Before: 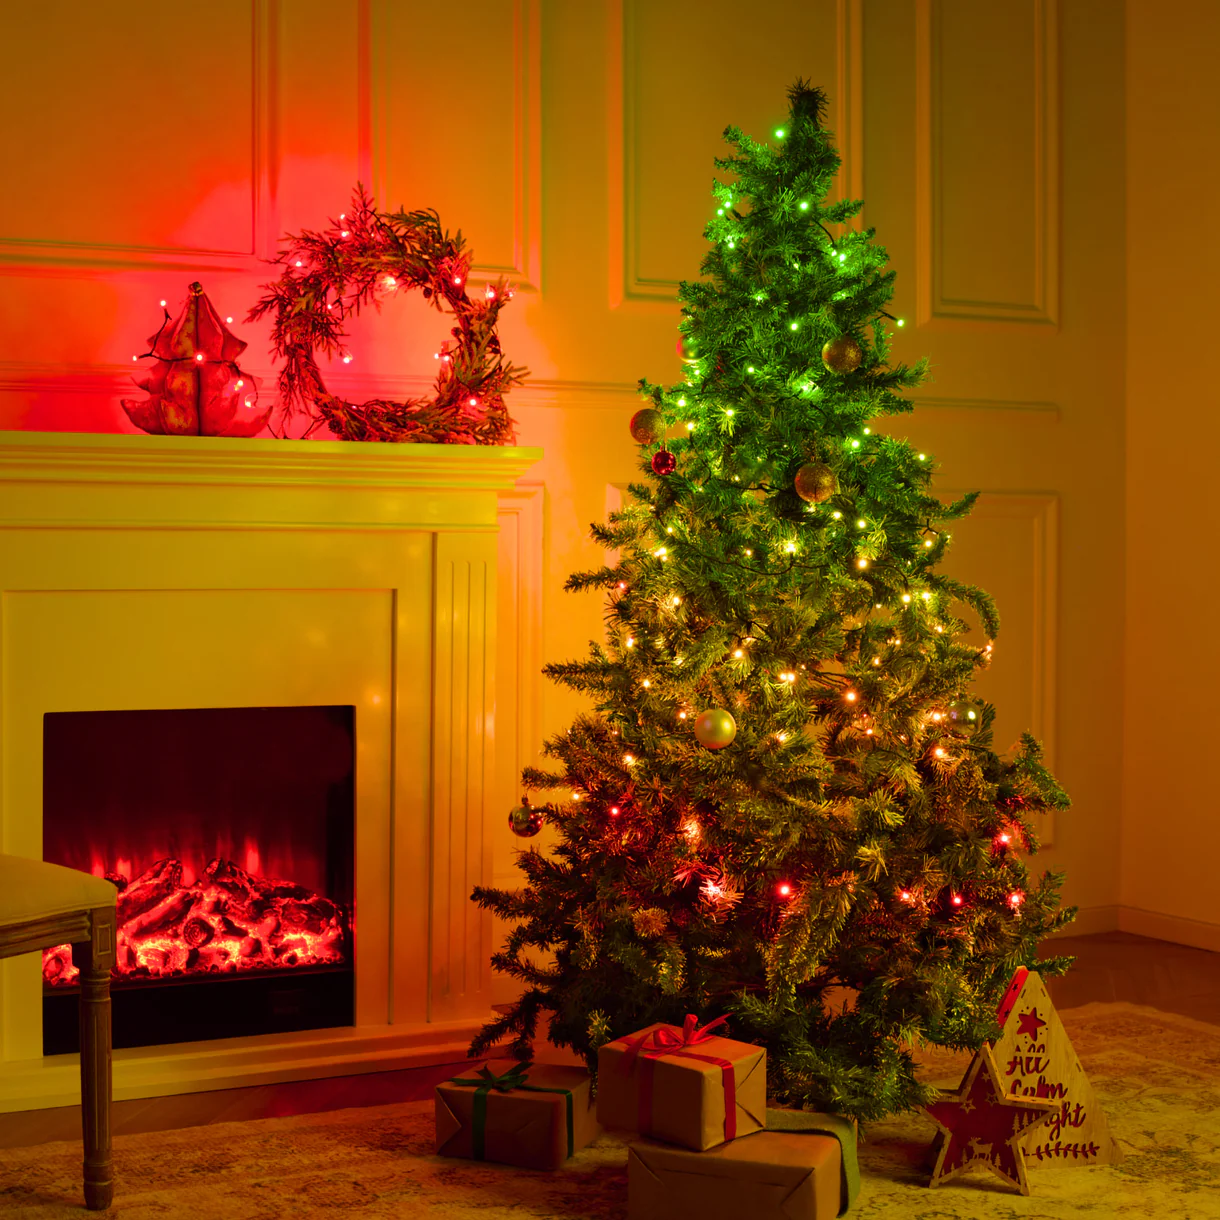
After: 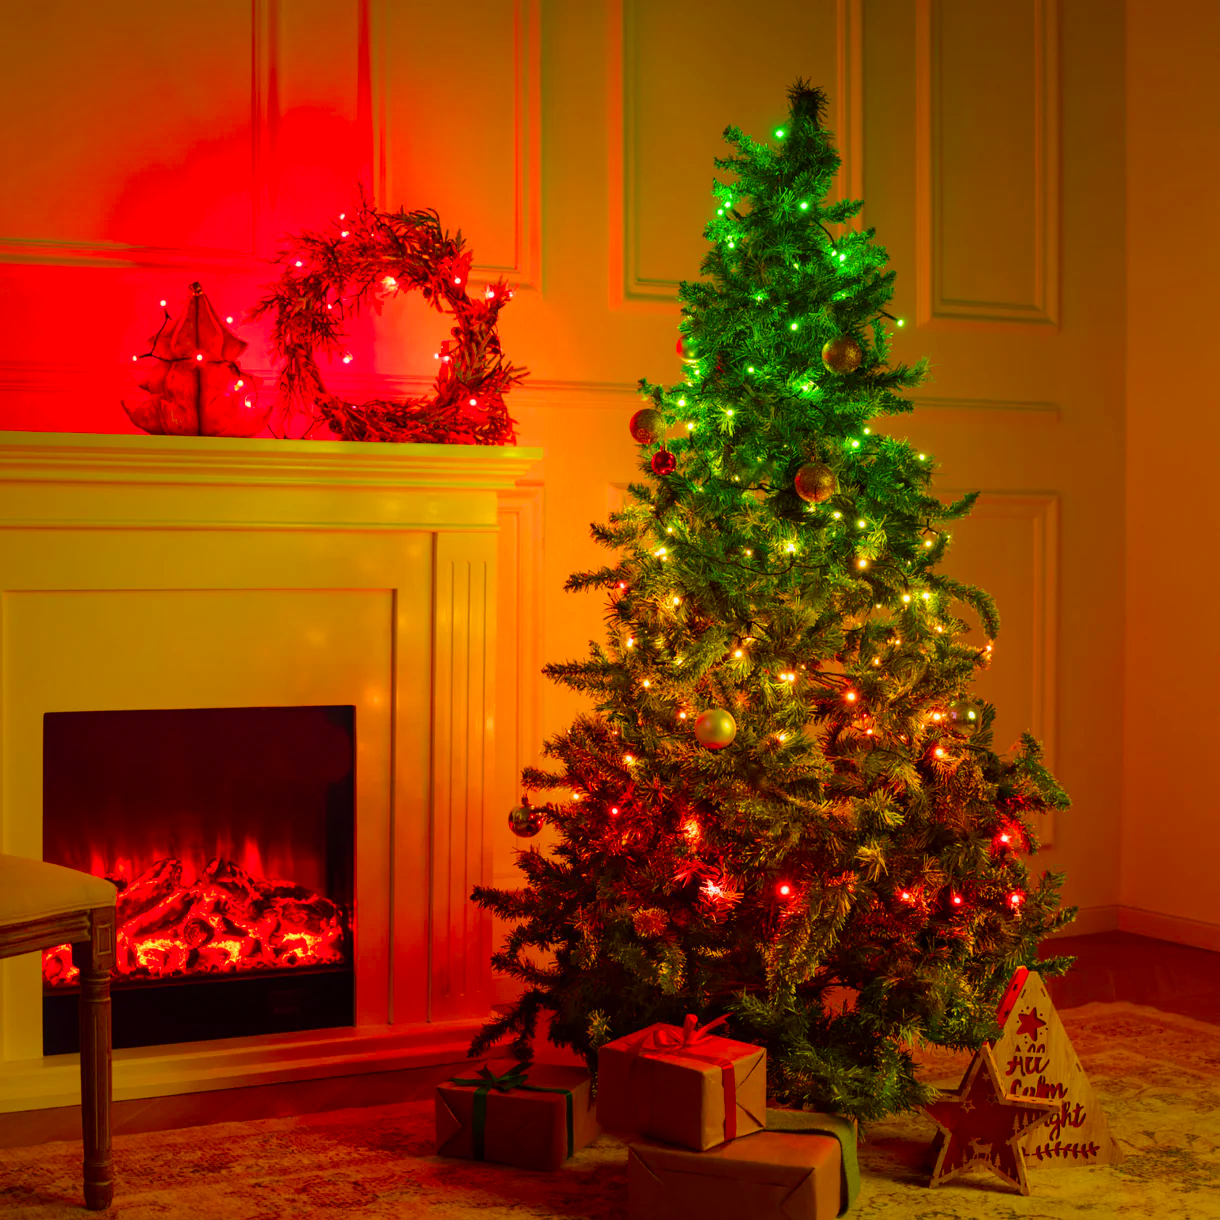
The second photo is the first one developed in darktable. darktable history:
local contrast: detail 110%
contrast brightness saturation: brightness -0.02, saturation 0.35
